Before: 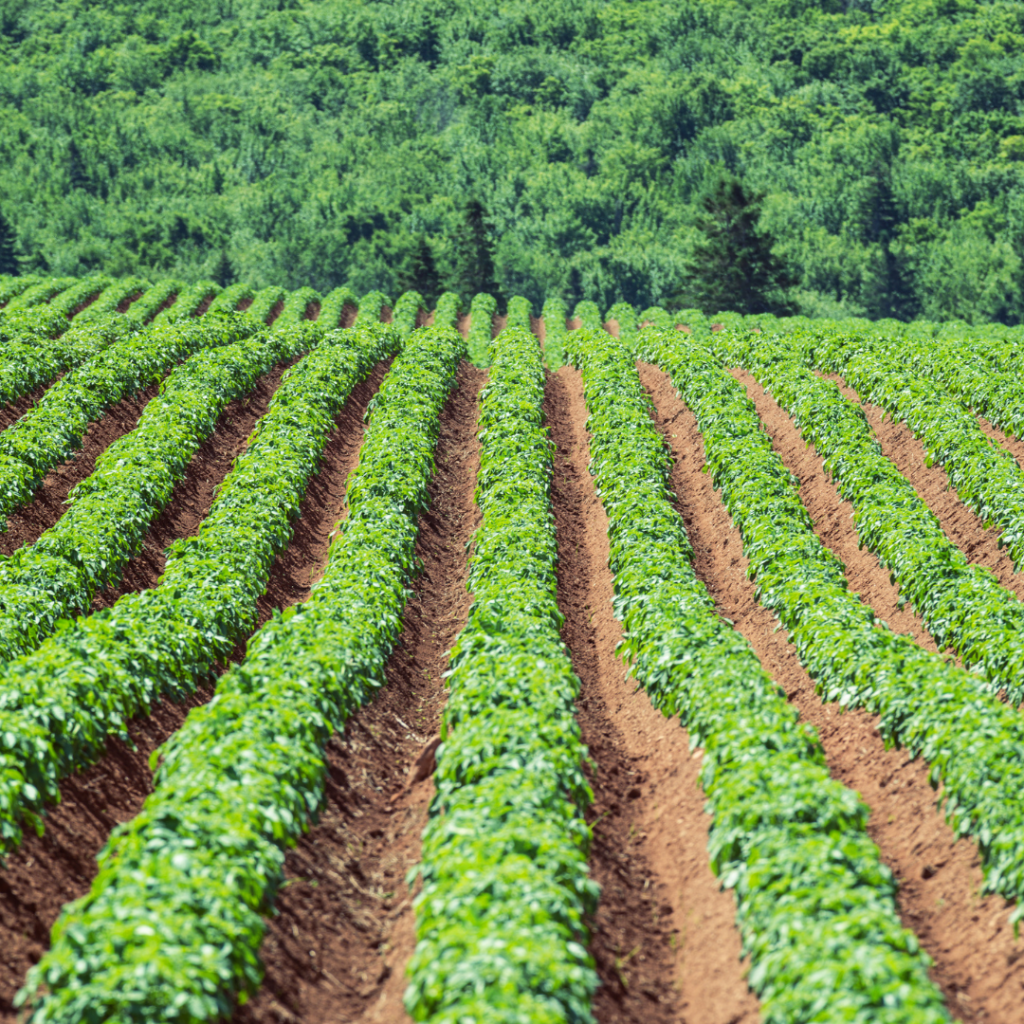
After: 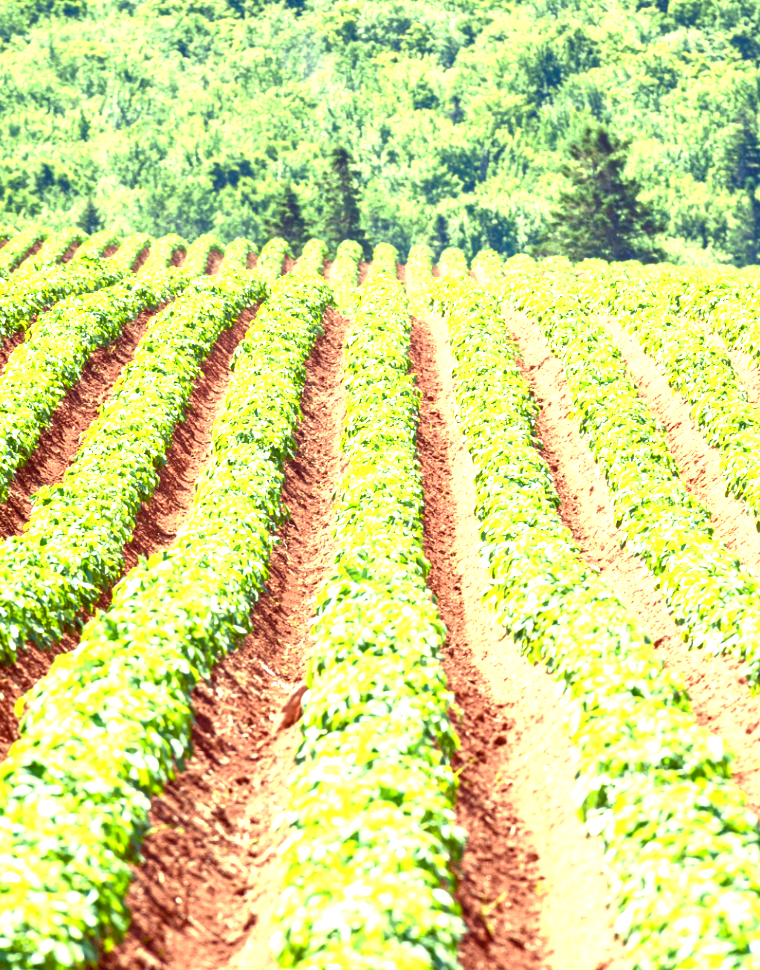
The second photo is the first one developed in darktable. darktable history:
white balance: red 1.127, blue 0.943
crop and rotate: left 13.15%, top 5.251%, right 12.609%
exposure: black level correction 0, exposure 1.975 EV, compensate exposure bias true, compensate highlight preservation false
color balance rgb: shadows lift › chroma 1%, shadows lift › hue 240.84°, highlights gain › chroma 2%, highlights gain › hue 73.2°, global offset › luminance -0.5%, perceptual saturation grading › global saturation 20%, perceptual saturation grading › highlights -25%, perceptual saturation grading › shadows 50%, global vibrance 15%
